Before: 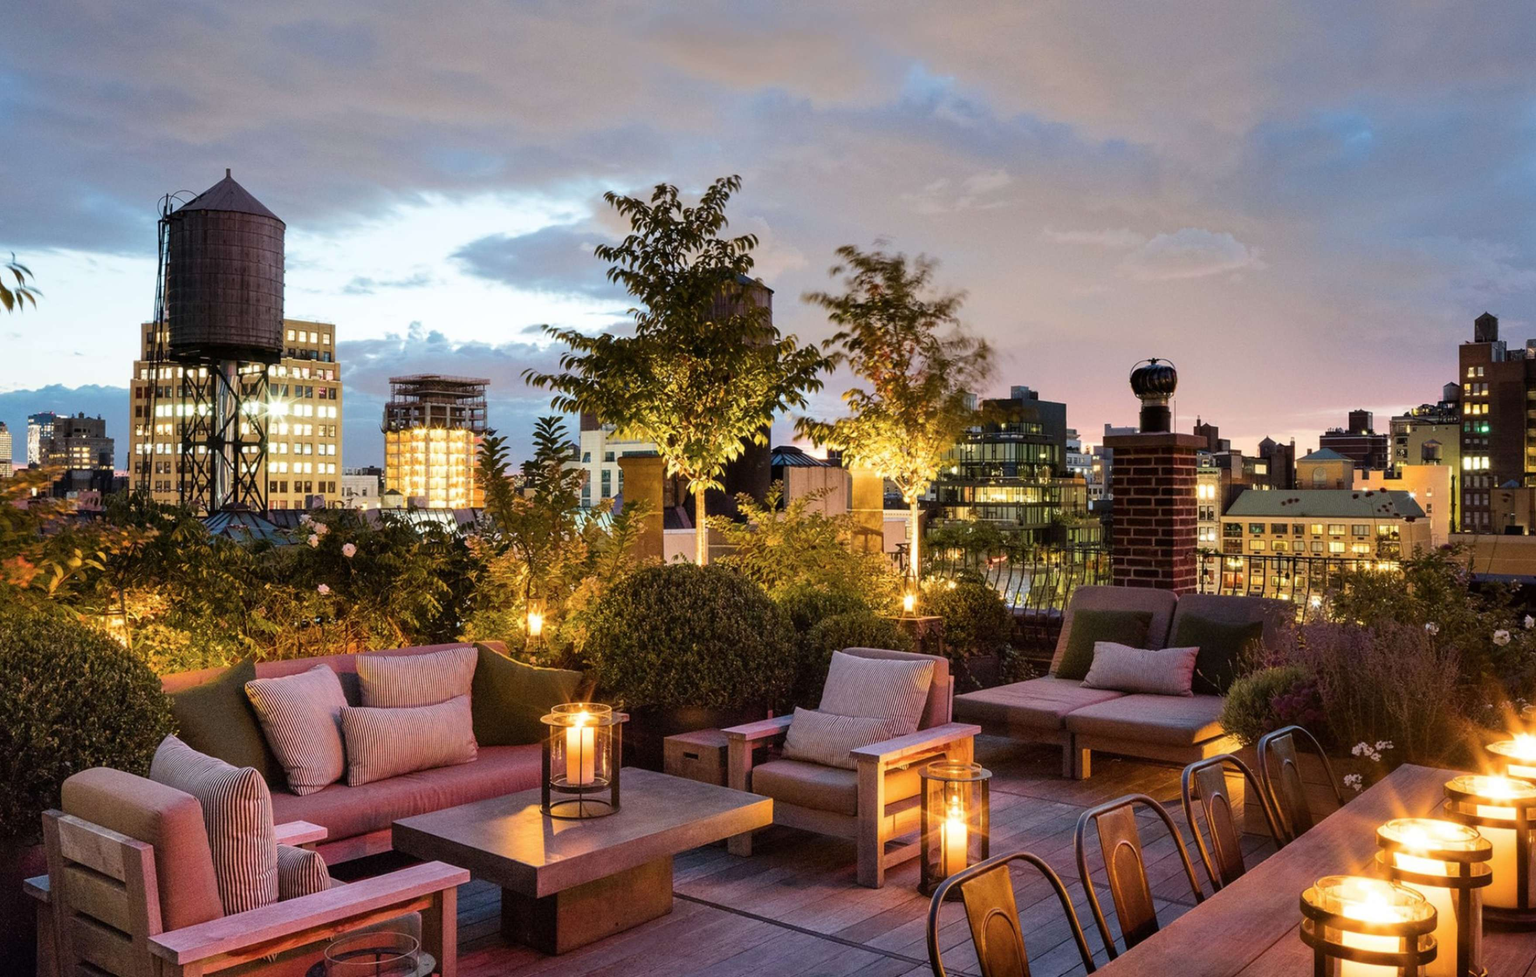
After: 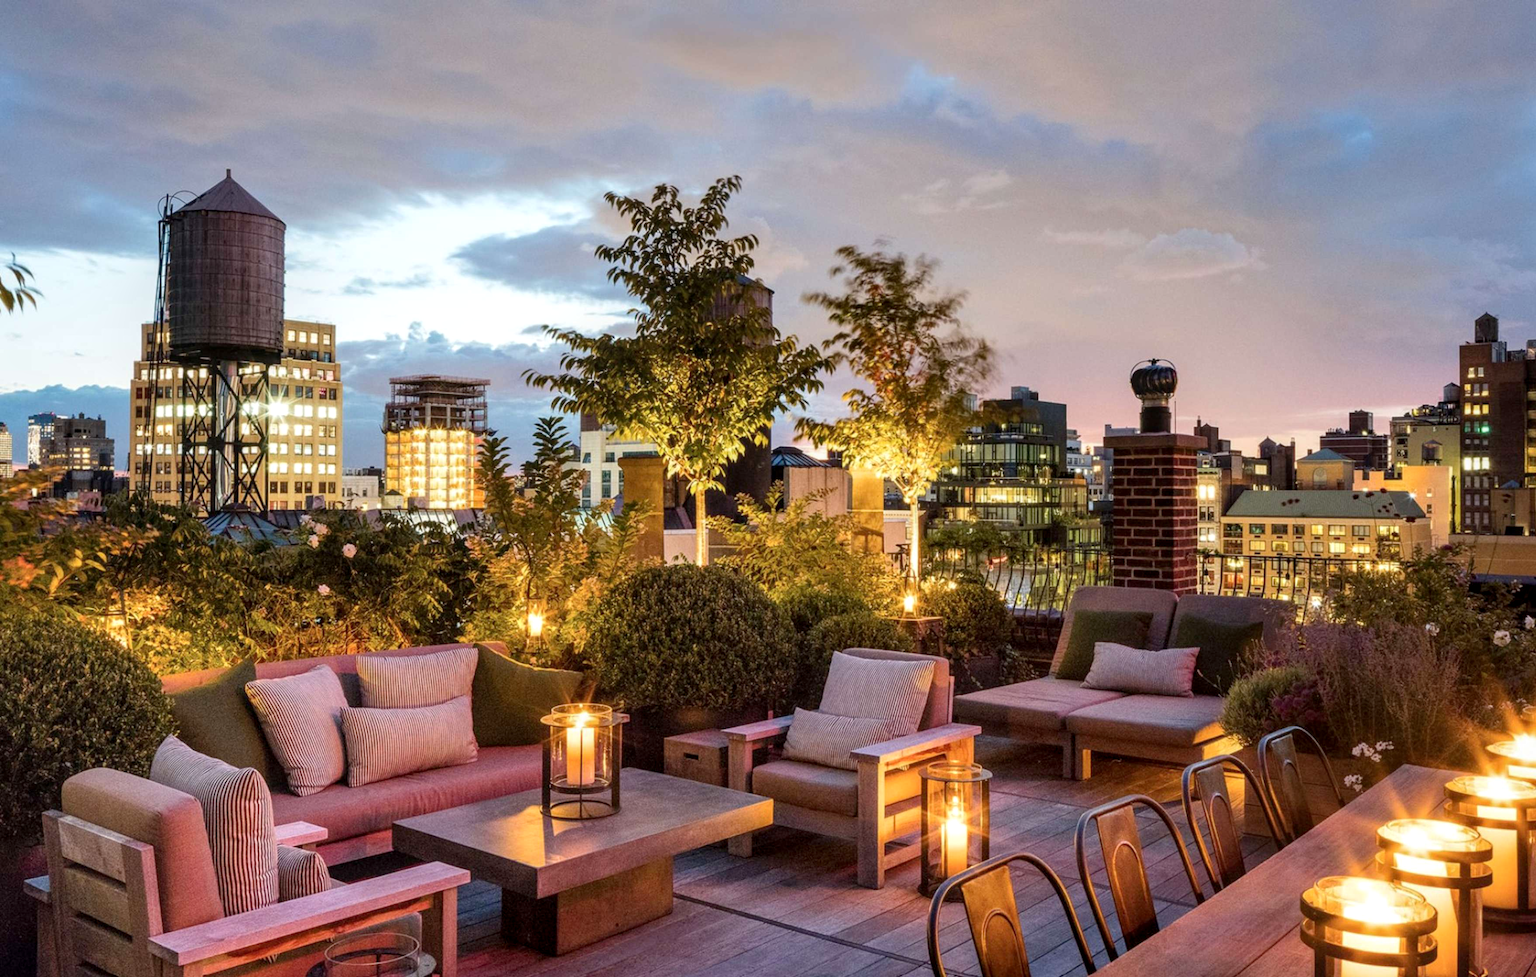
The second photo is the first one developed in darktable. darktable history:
levels: levels [0, 0.478, 1]
local contrast: on, module defaults
